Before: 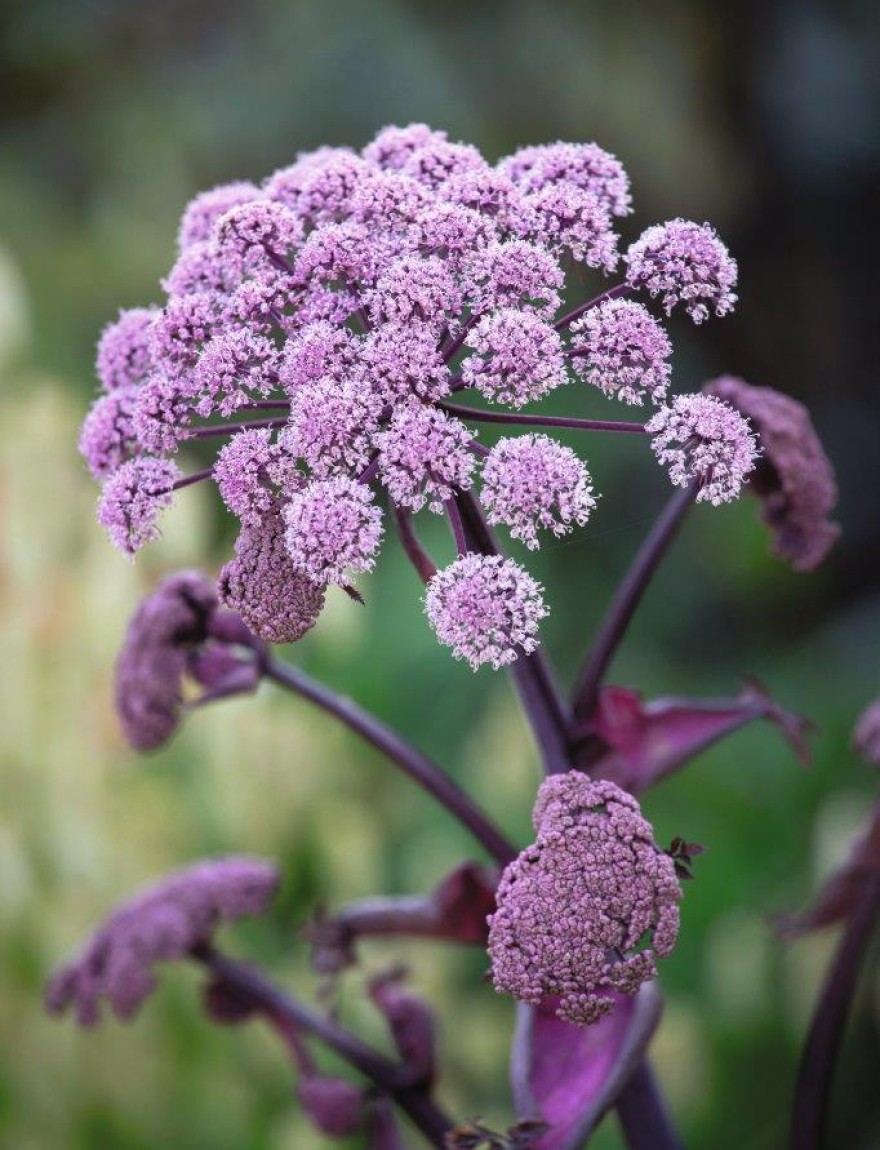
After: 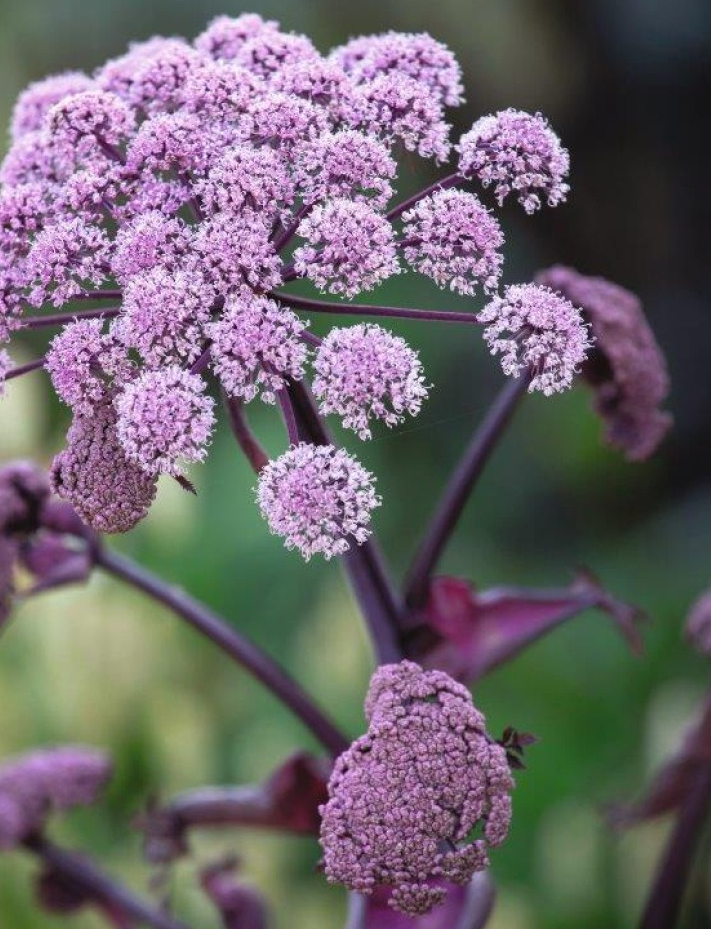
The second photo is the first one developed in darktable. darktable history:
exposure: black level correction 0, compensate exposure bias true, compensate highlight preservation false
crop: left 19.159%, top 9.58%, bottom 9.58%
